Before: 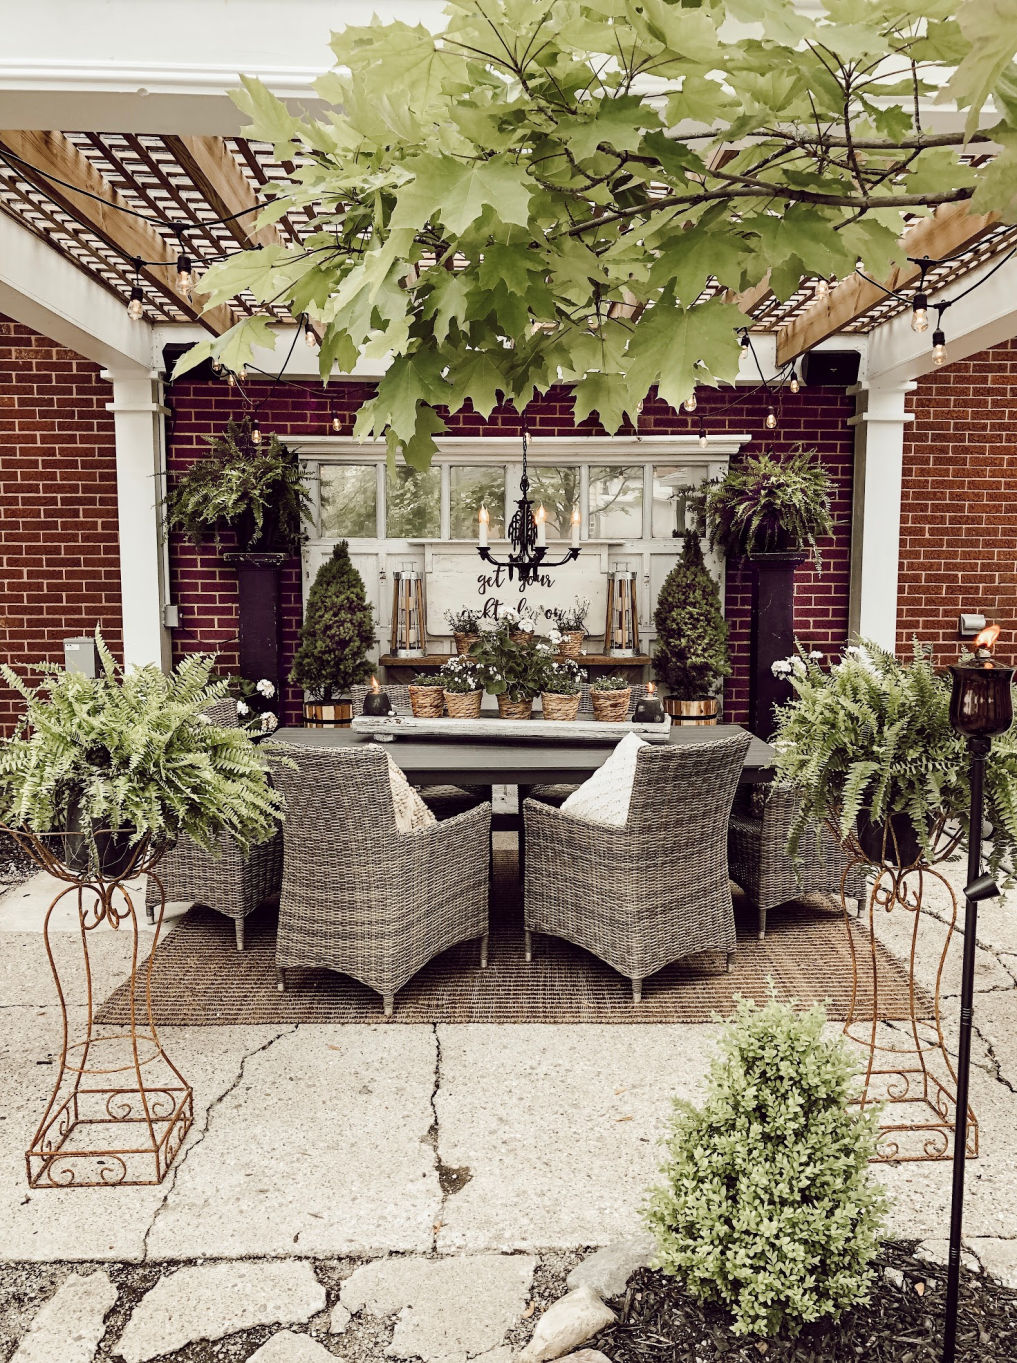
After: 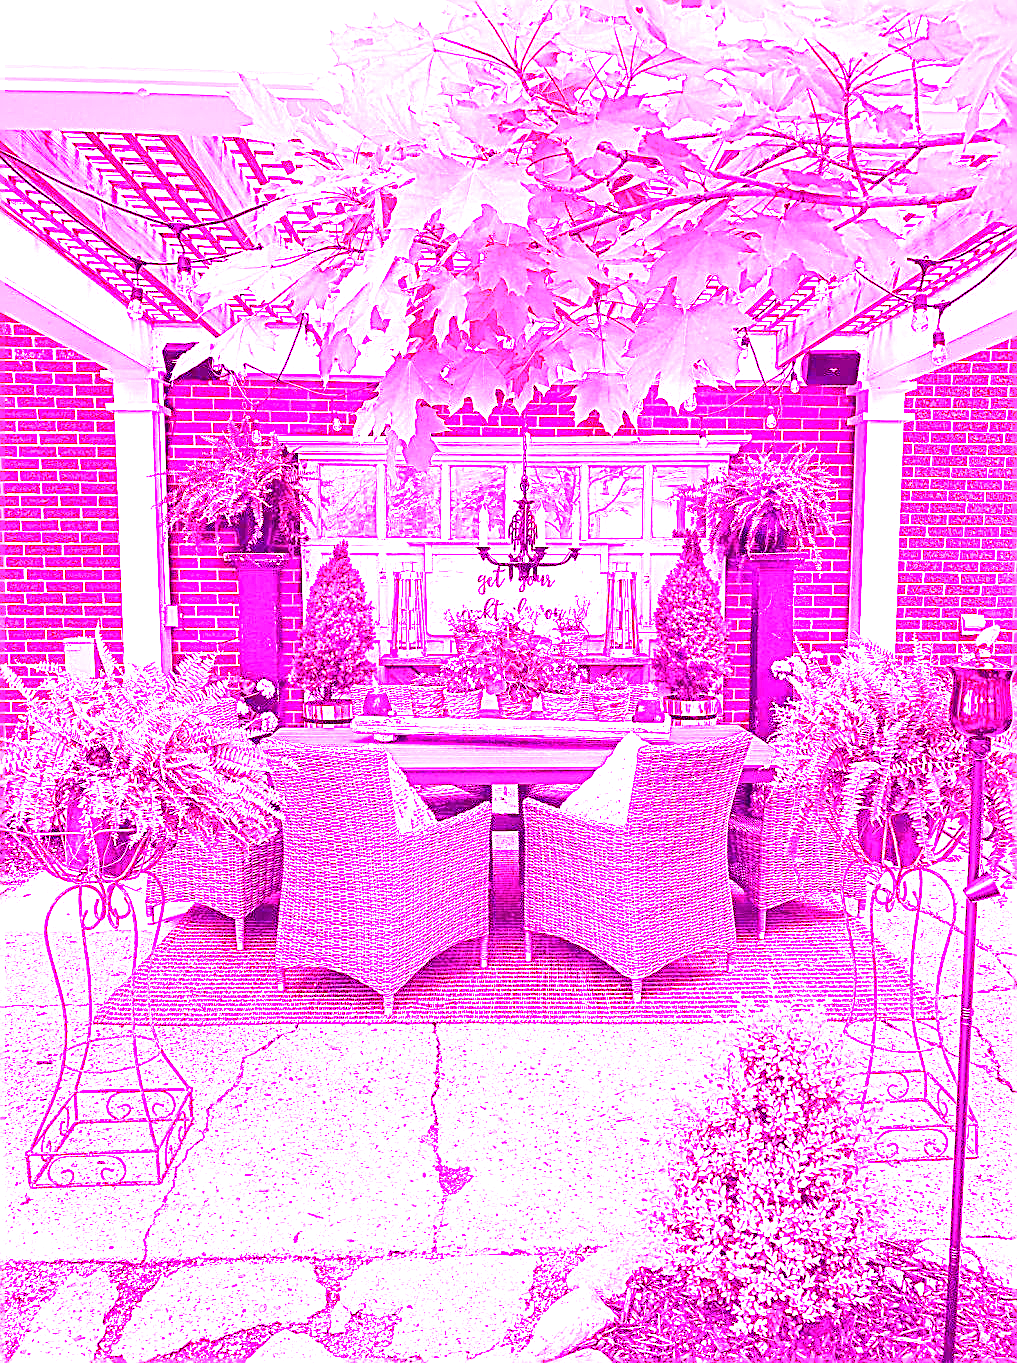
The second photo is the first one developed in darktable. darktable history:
white balance: red 8, blue 8
sharpen: amount 0.2
exposure: black level correction 0, exposure 0.877 EV, compensate exposure bias true, compensate highlight preservation false
